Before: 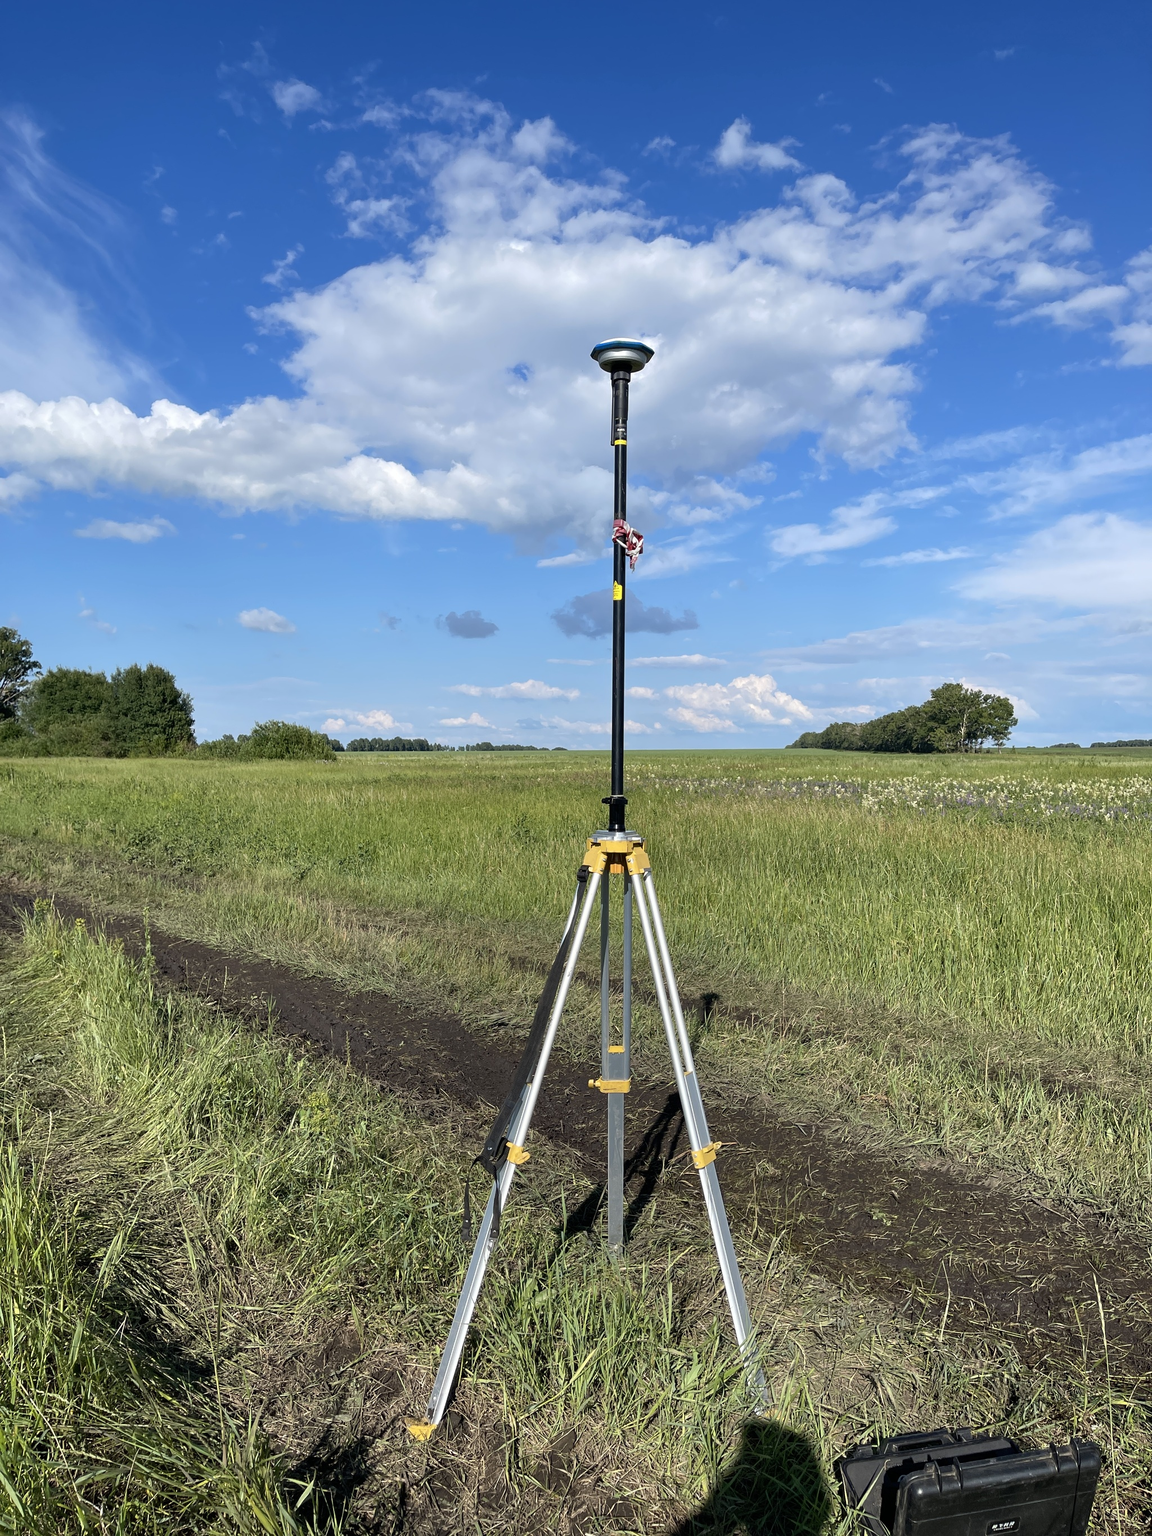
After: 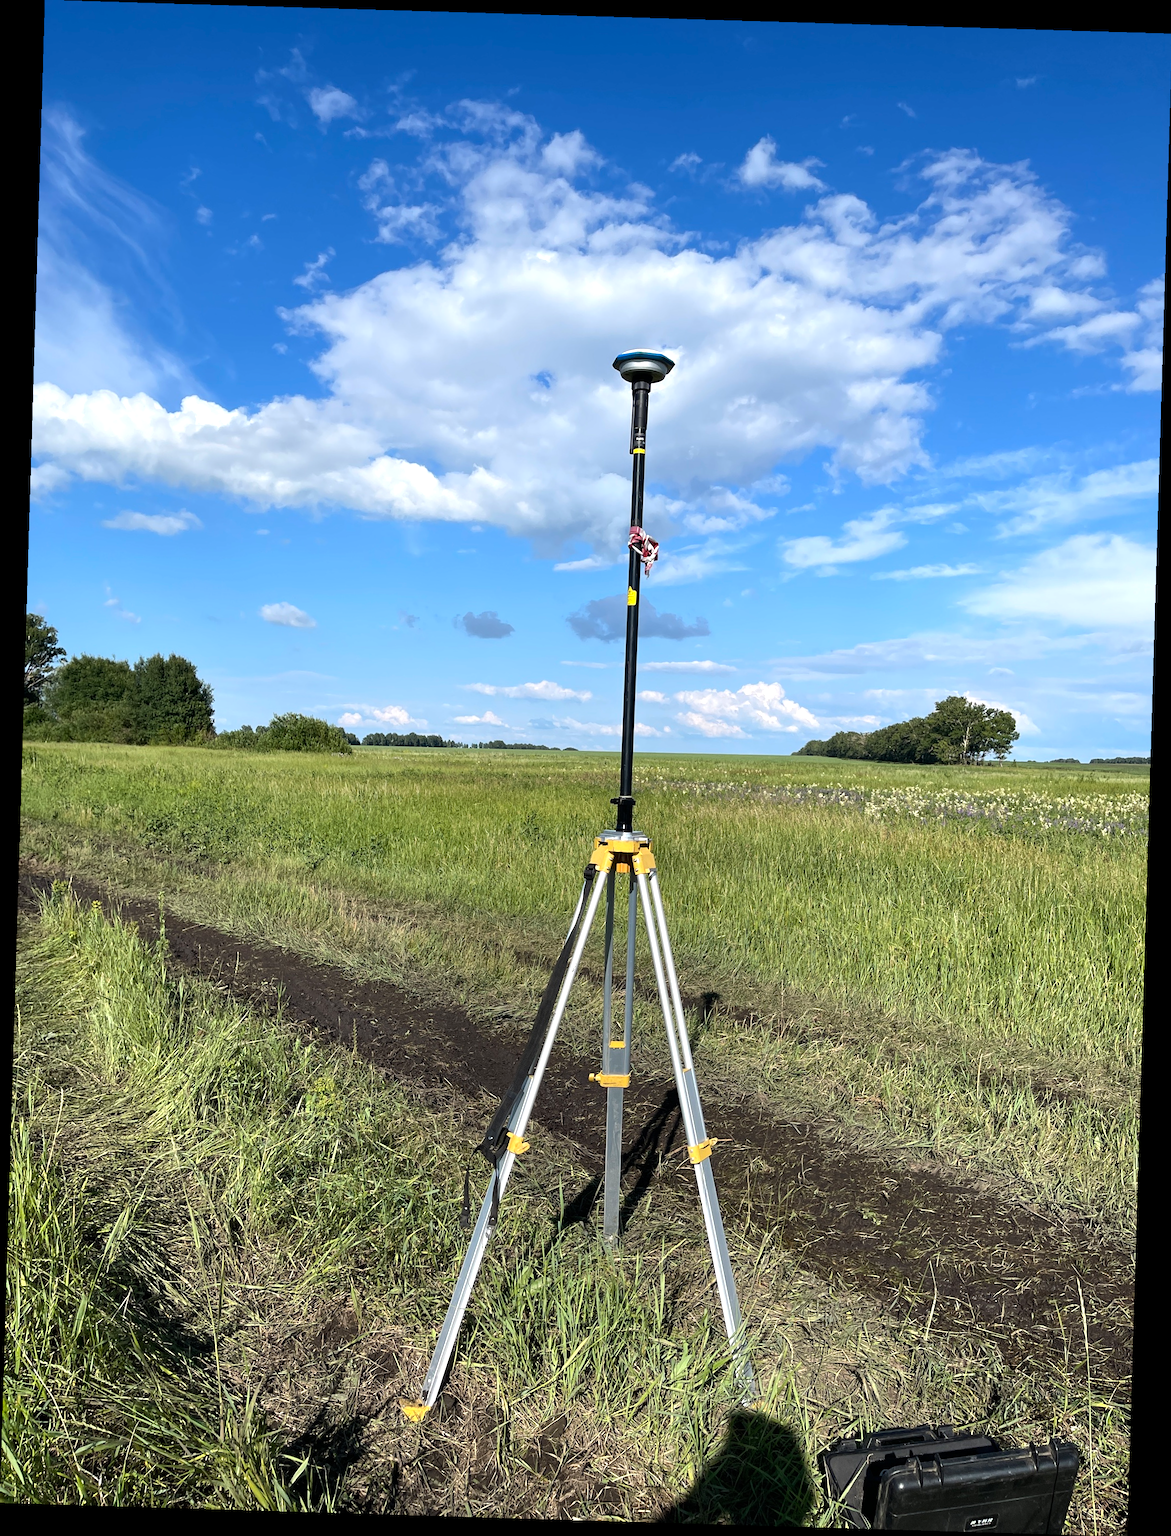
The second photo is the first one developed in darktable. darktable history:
rotate and perspective: rotation 1.72°, automatic cropping off
tone equalizer: -8 EV -0.417 EV, -7 EV -0.389 EV, -6 EV -0.333 EV, -5 EV -0.222 EV, -3 EV 0.222 EV, -2 EV 0.333 EV, -1 EV 0.389 EV, +0 EV 0.417 EV, edges refinement/feathering 500, mask exposure compensation -1.57 EV, preserve details no
